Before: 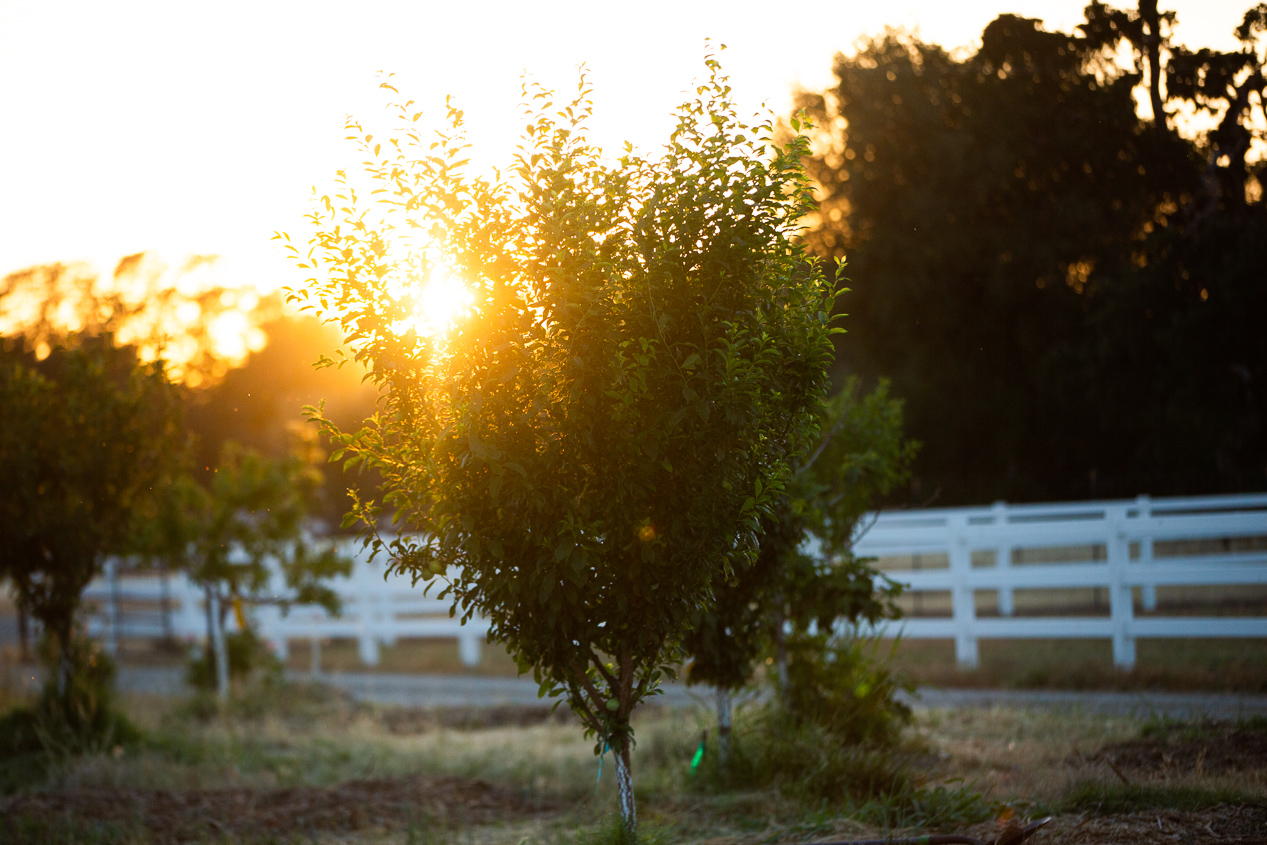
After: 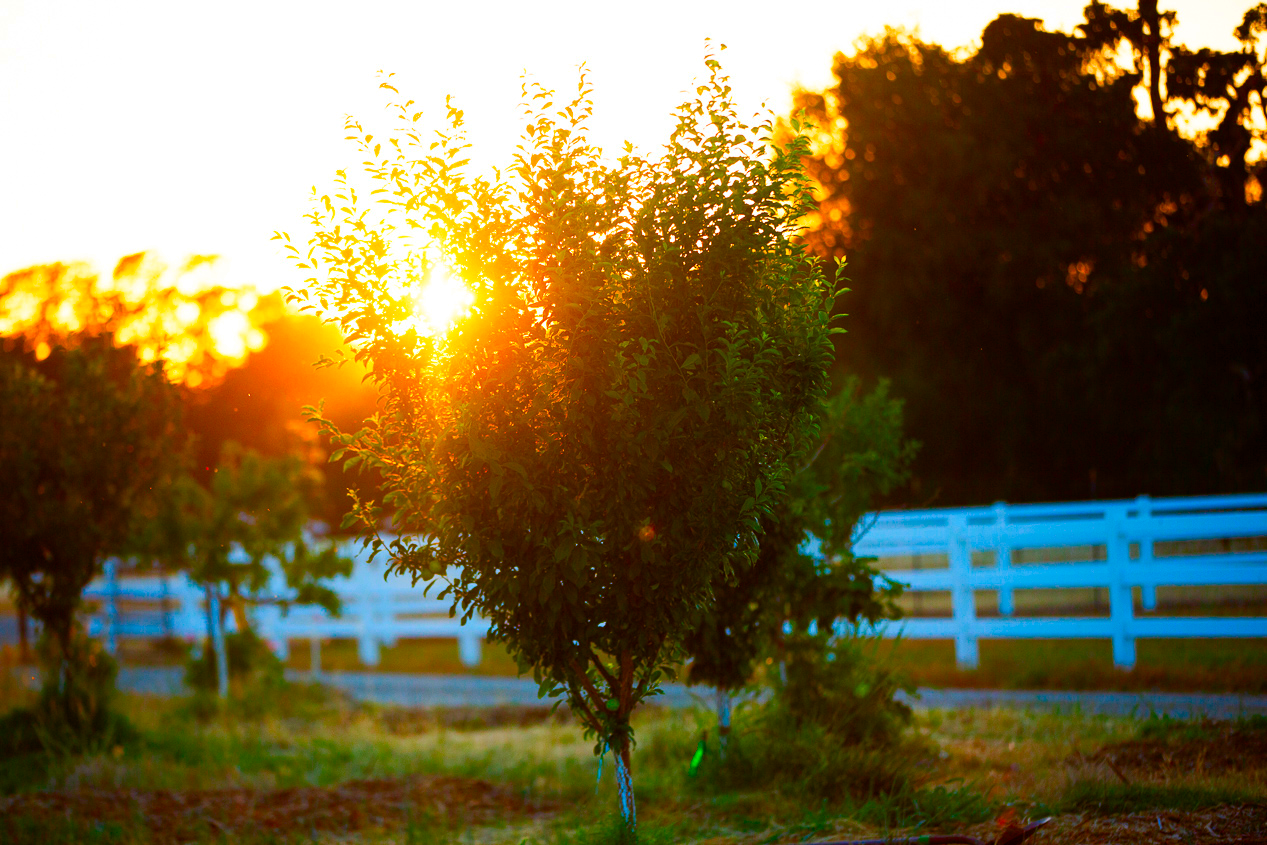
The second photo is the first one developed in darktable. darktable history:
color correction: saturation 1.8
color balance rgb: perceptual saturation grading › global saturation 20%, perceptual saturation grading › highlights -25%, perceptual saturation grading › shadows 50.52%, global vibrance 40.24%
